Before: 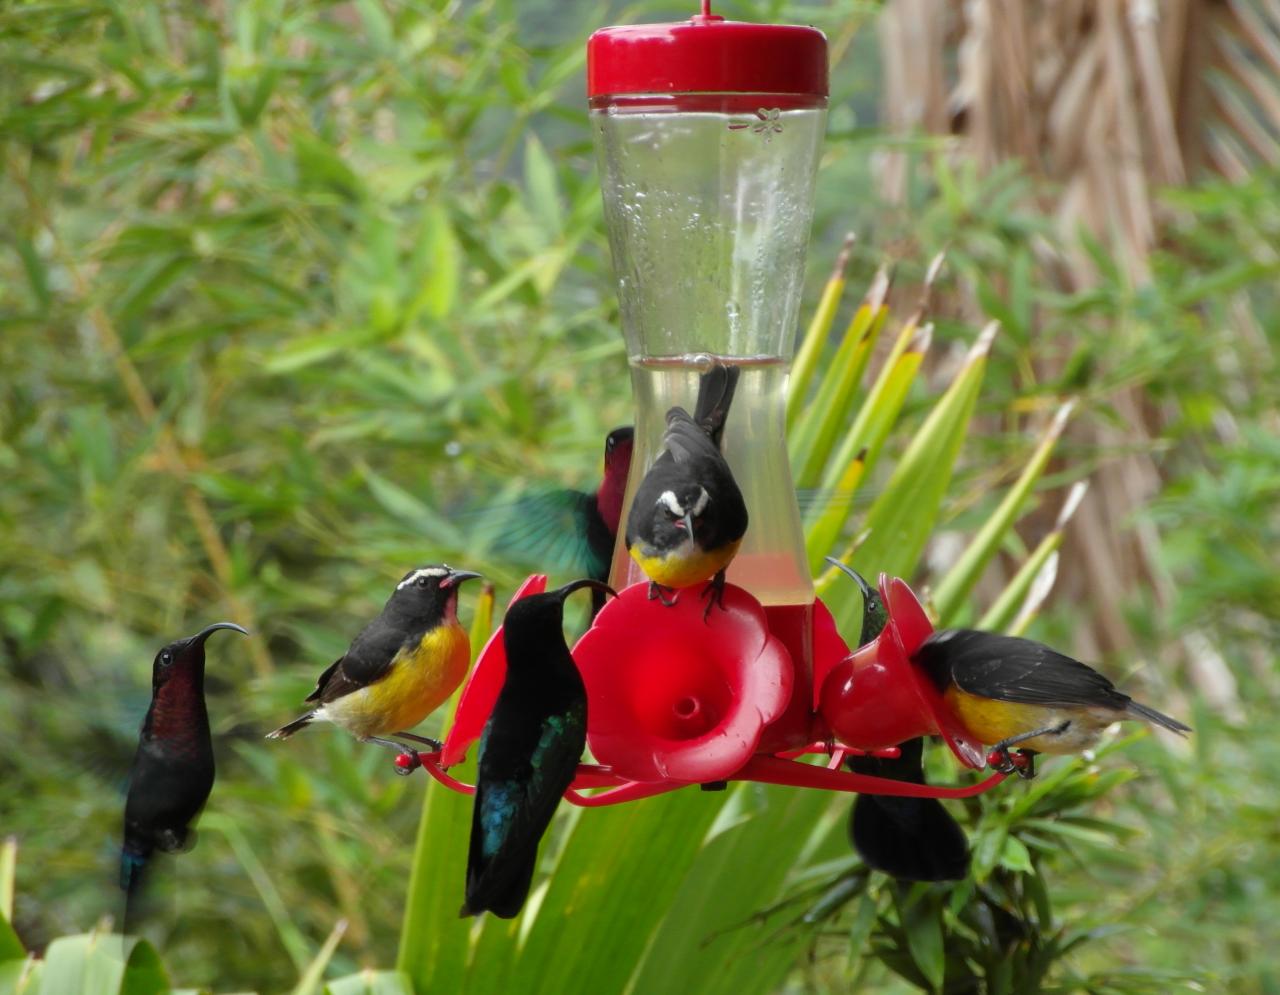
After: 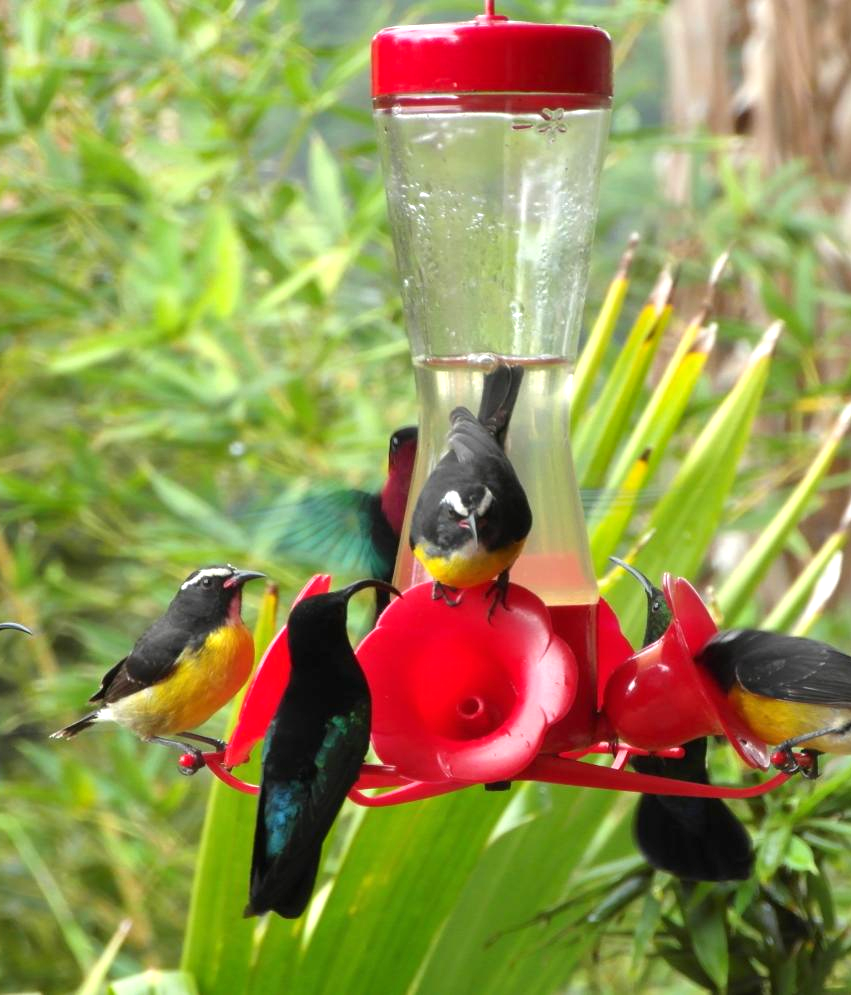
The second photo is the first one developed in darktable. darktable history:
crop: left 16.899%, right 16.556%
exposure: black level correction 0, exposure 0.7 EV, compensate exposure bias true, compensate highlight preservation false
shadows and highlights: shadows 37.27, highlights -28.18, soften with gaussian
